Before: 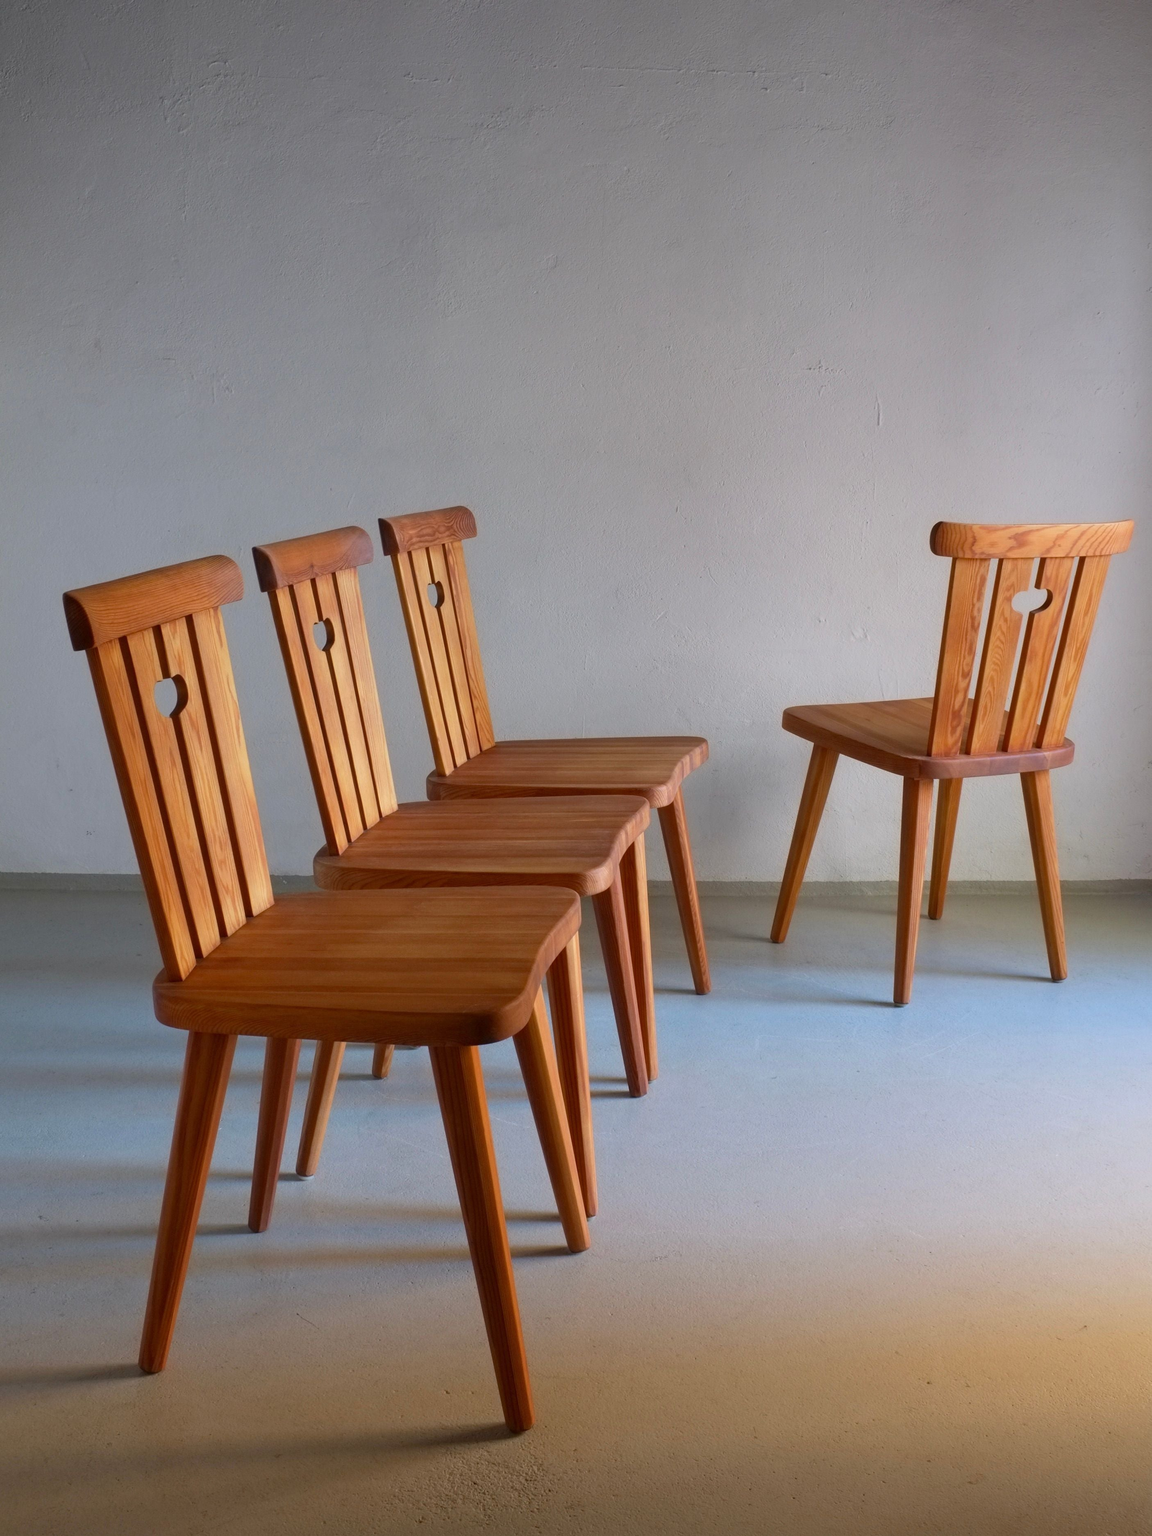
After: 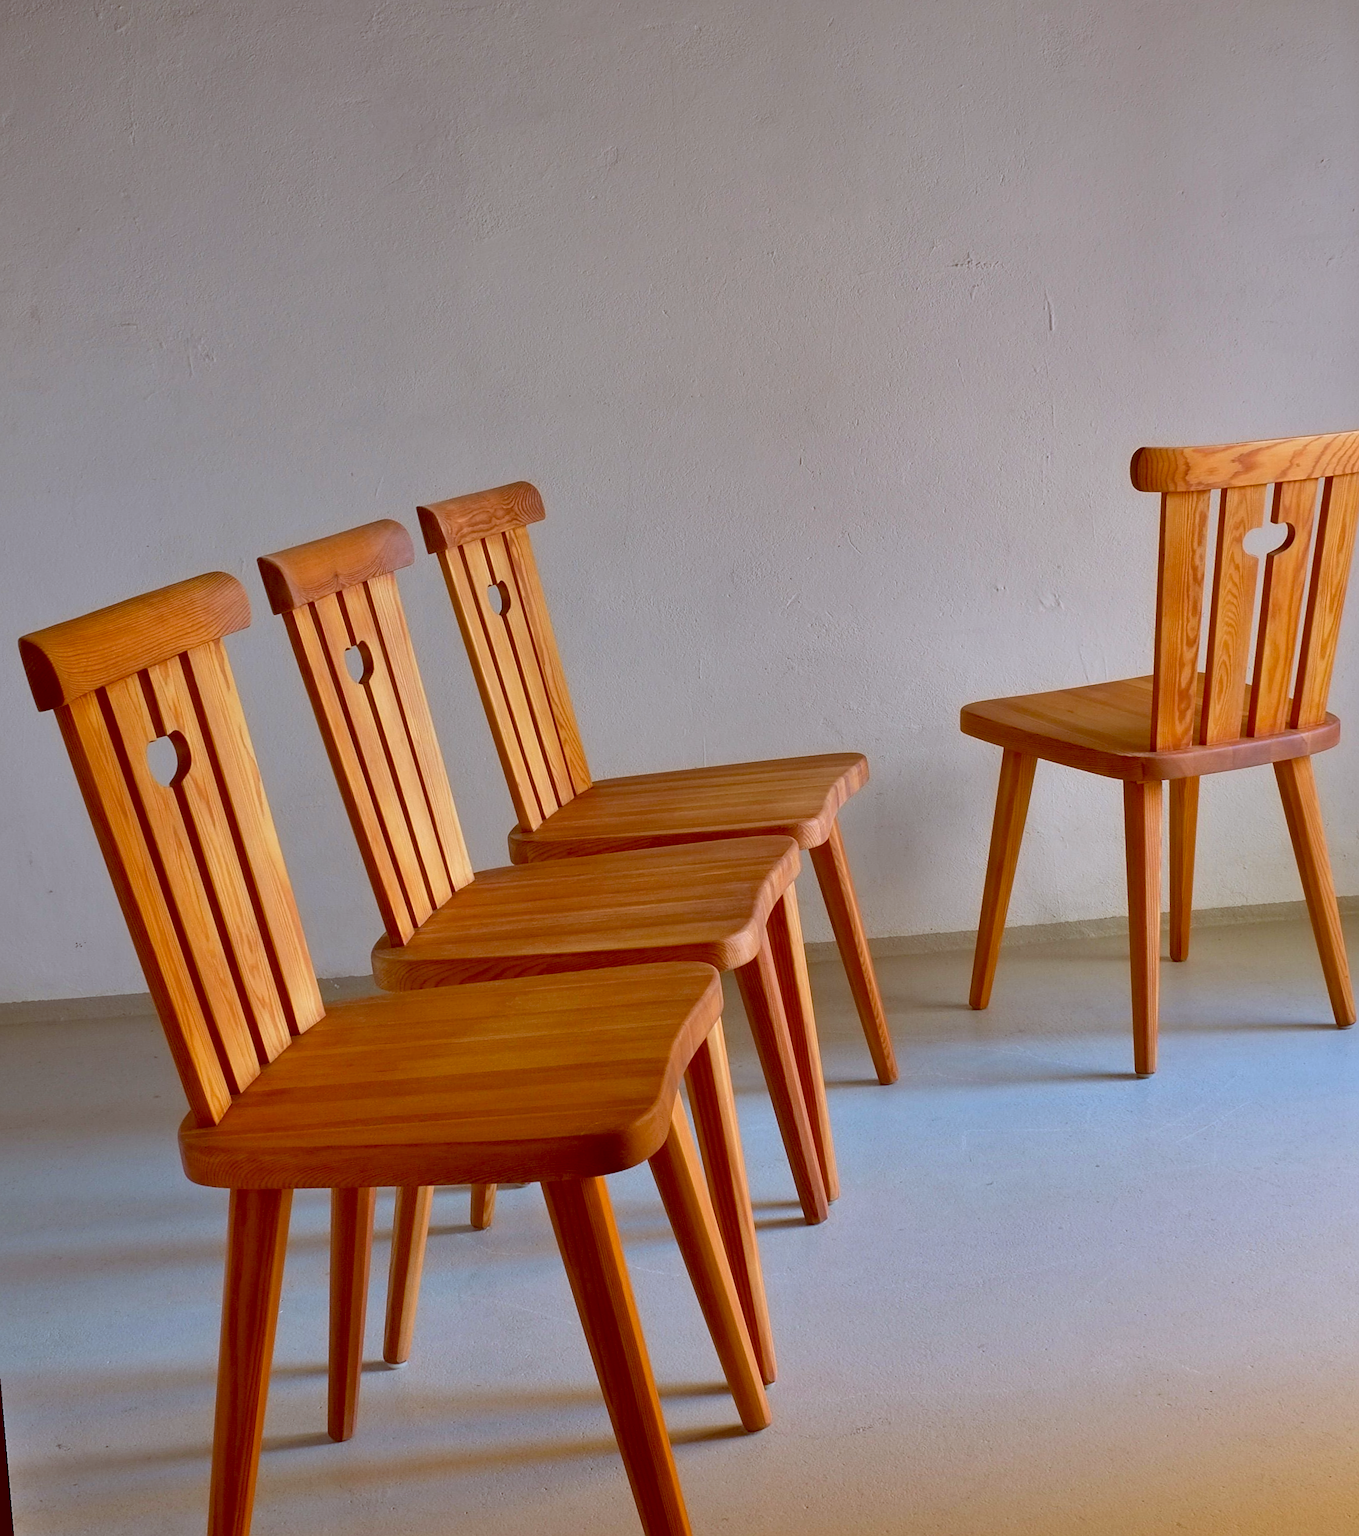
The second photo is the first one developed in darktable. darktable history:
crop: left 7.856%, top 11.836%, right 10.12%, bottom 15.387%
rotate and perspective: rotation -4.98°, automatic cropping off
shadows and highlights: low approximation 0.01, soften with gaussian
sharpen: on, module defaults
color correction: saturation 1.11
color balance: lift [1, 1.011, 0.999, 0.989], gamma [1.109, 1.045, 1.039, 0.955], gain [0.917, 0.936, 0.952, 1.064], contrast 2.32%, contrast fulcrum 19%, output saturation 101%
